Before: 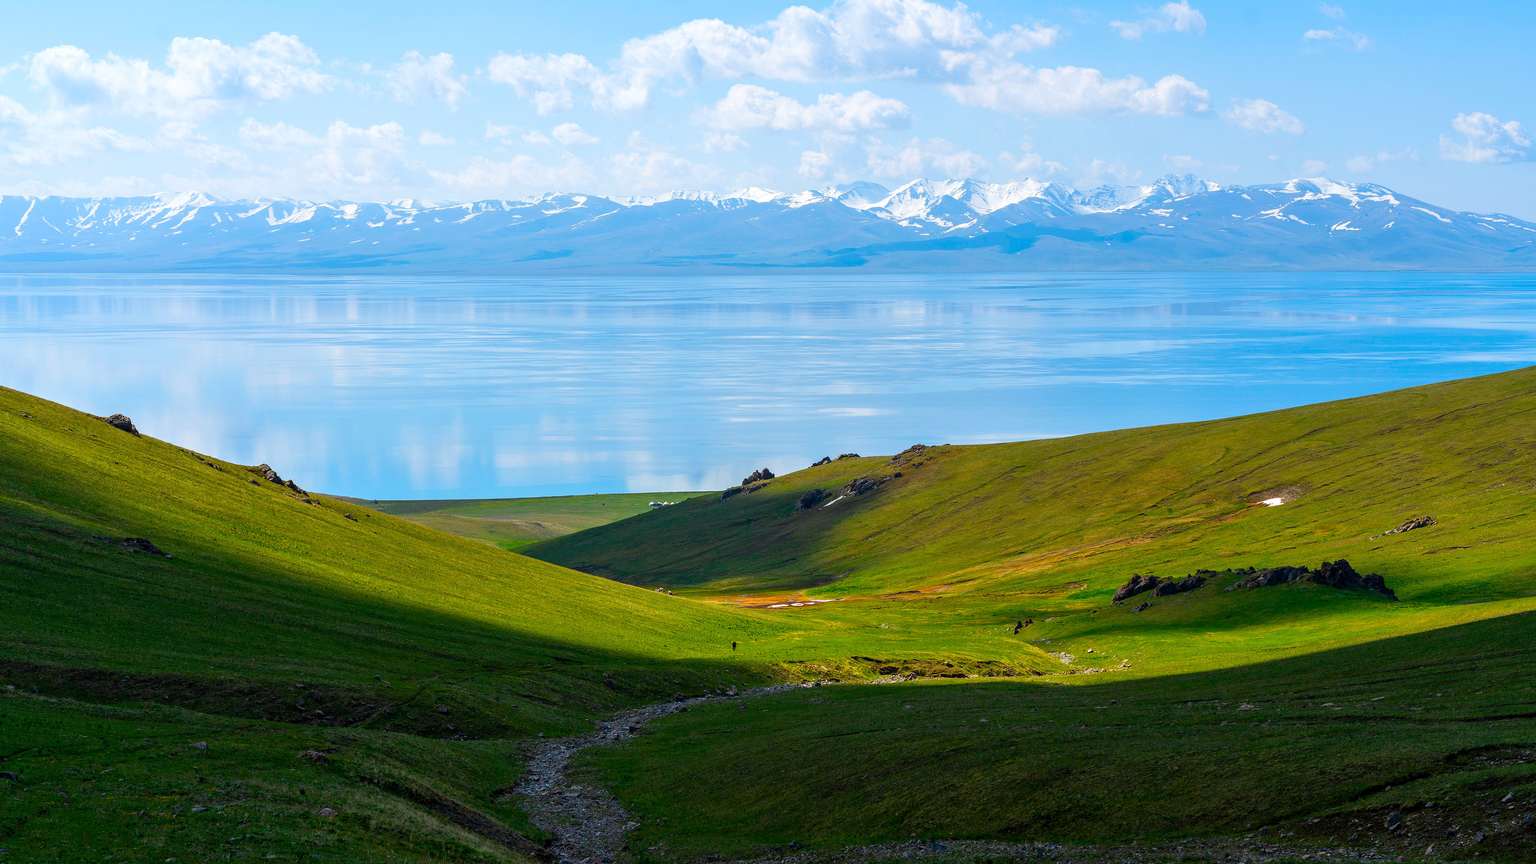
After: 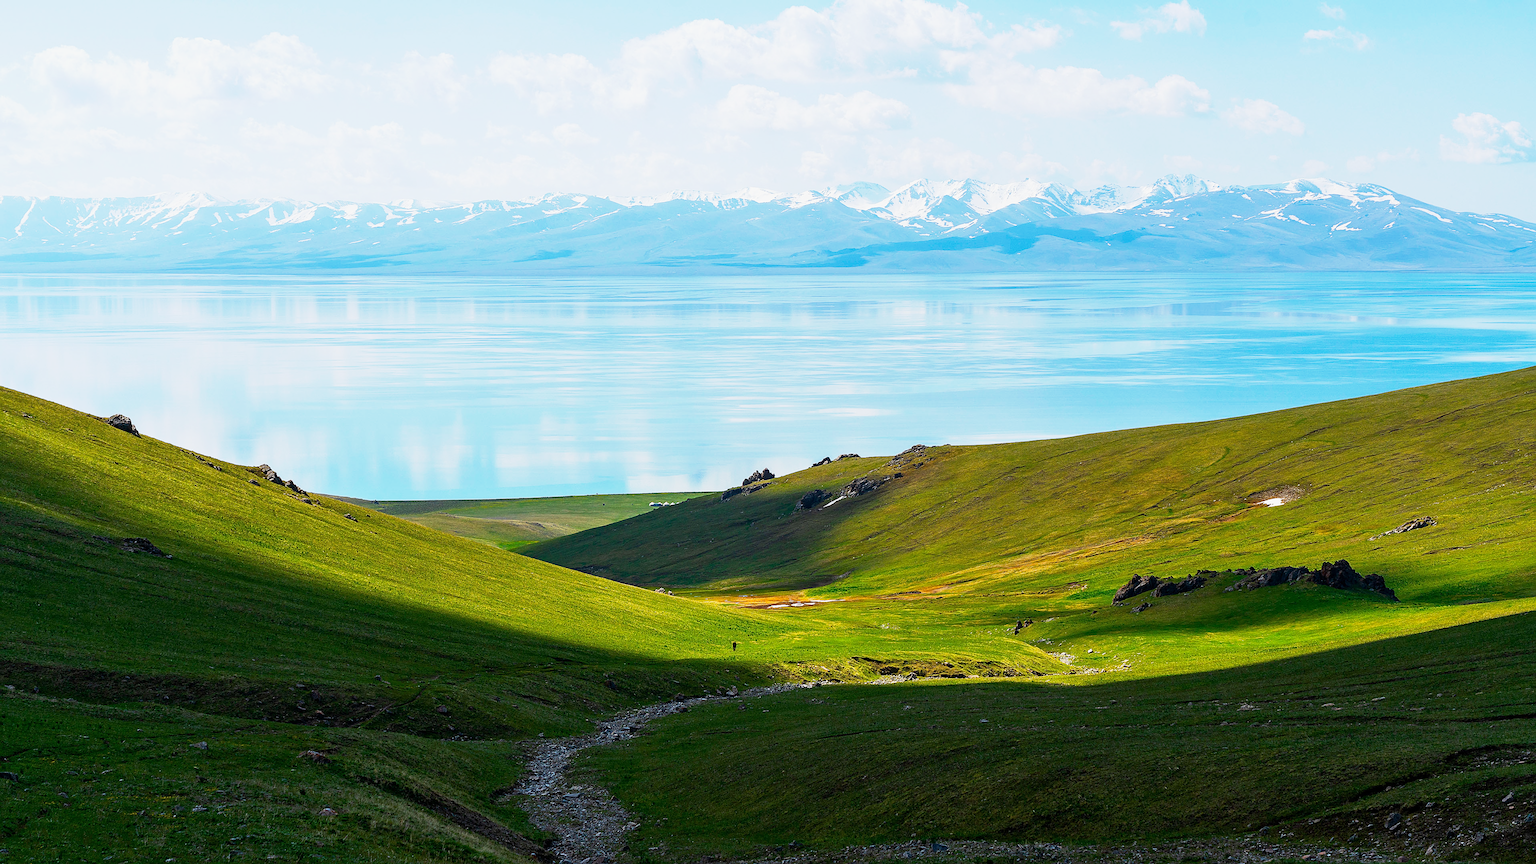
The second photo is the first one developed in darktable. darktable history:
sharpen: on, module defaults
color balance rgb: perceptual saturation grading › global saturation 0.403%, perceptual brilliance grading › highlights 14.511%, perceptual brilliance grading › mid-tones -4.851%, perceptual brilliance grading › shadows -26.252%, saturation formula JzAzBz (2021)
base curve: curves: ch0 [(0, 0) (0.088, 0.125) (0.176, 0.251) (0.354, 0.501) (0.613, 0.749) (1, 0.877)], preserve colors none
